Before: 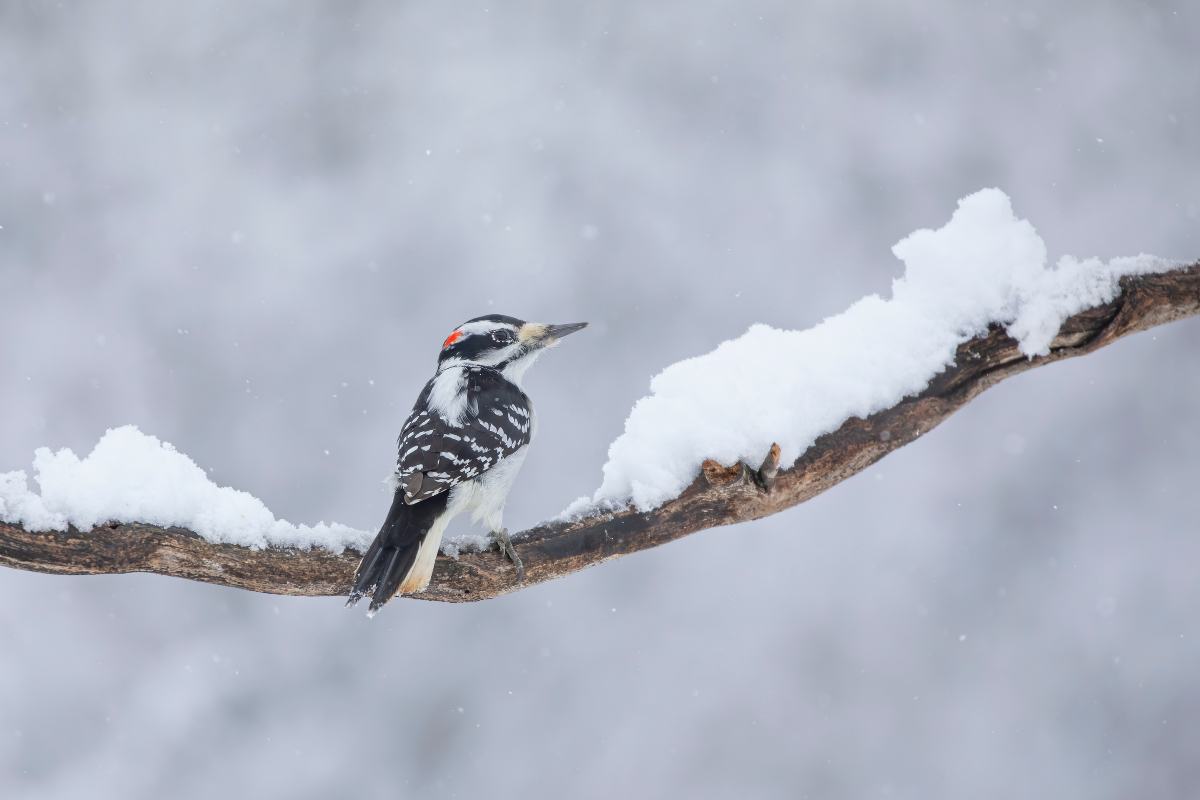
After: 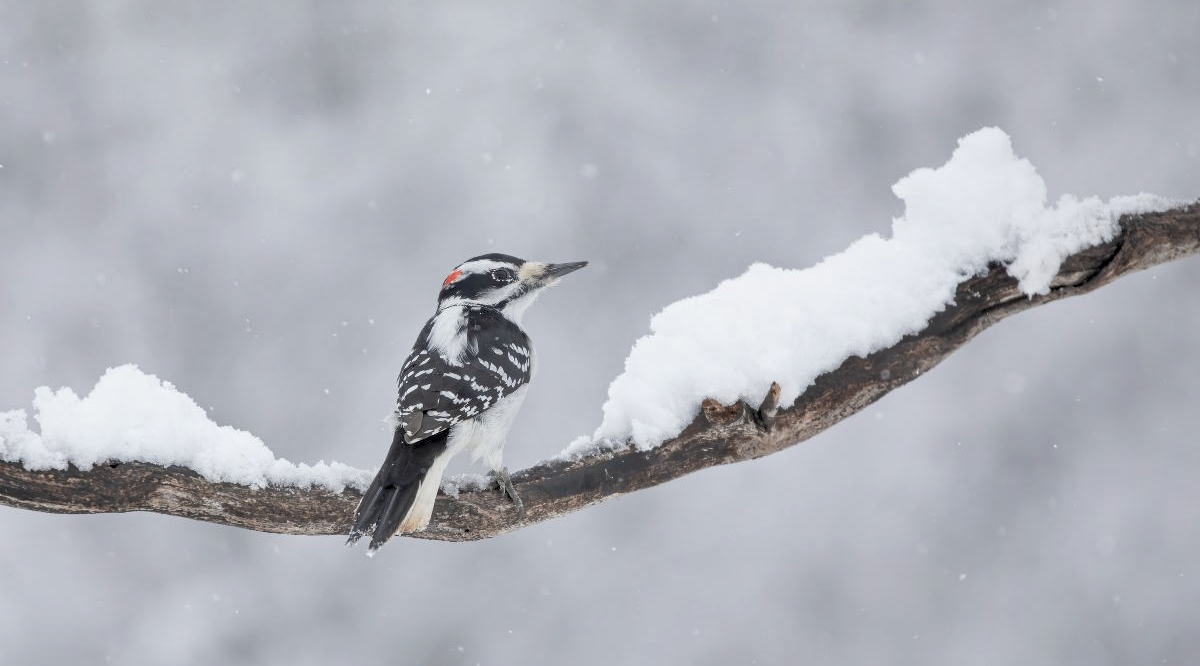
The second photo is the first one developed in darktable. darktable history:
crop: top 7.625%, bottom 8.027%
shadows and highlights: low approximation 0.01, soften with gaussian
exposure: exposure 0.375 EV, compensate highlight preservation false
color balance rgb: linear chroma grading › global chroma -16.06%, perceptual saturation grading › global saturation -32.85%, global vibrance -23.56%
rgb levels: preserve colors sum RGB, levels [[0.038, 0.433, 0.934], [0, 0.5, 1], [0, 0.5, 1]]
